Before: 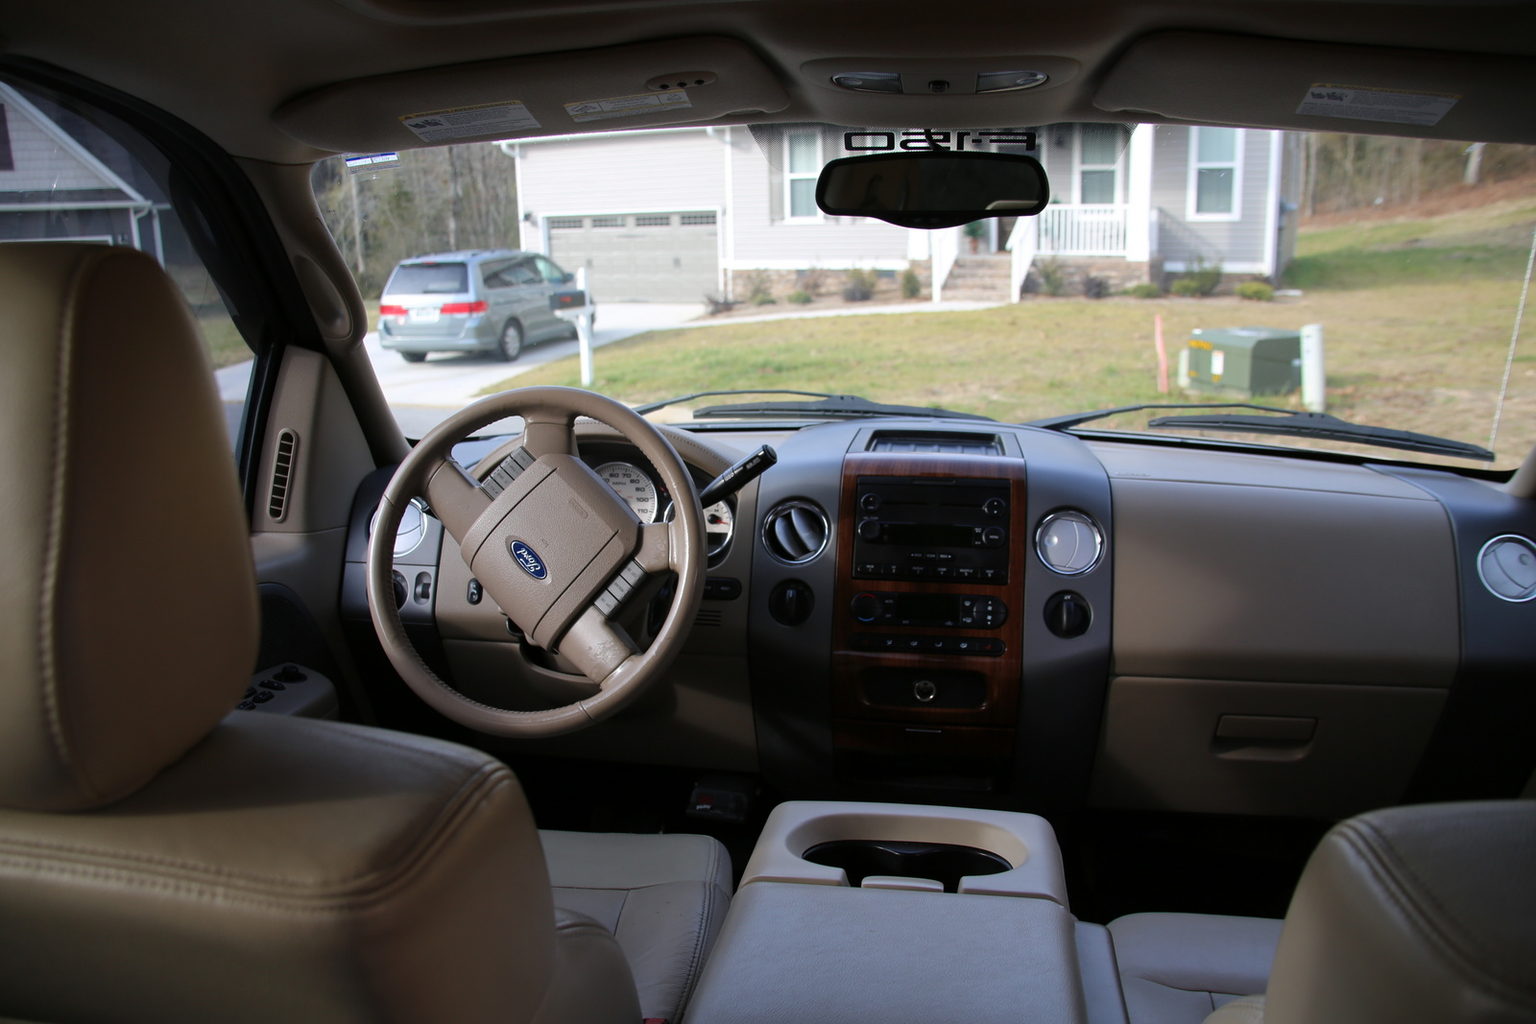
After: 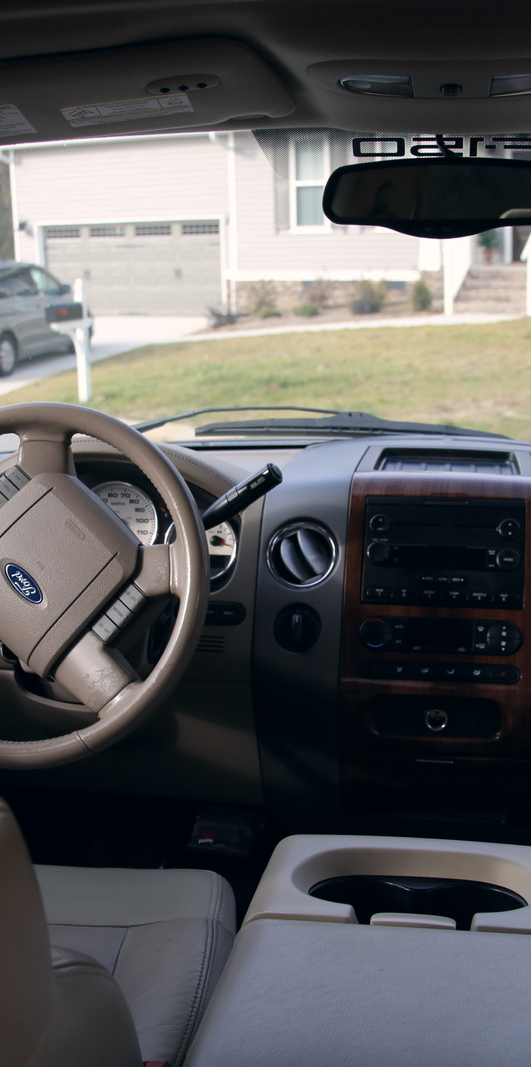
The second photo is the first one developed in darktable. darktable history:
crop: left 32.961%, right 33.811%
color correction: highlights a* 2.9, highlights b* 5.02, shadows a* -1.72, shadows b* -4.86, saturation 0.825
